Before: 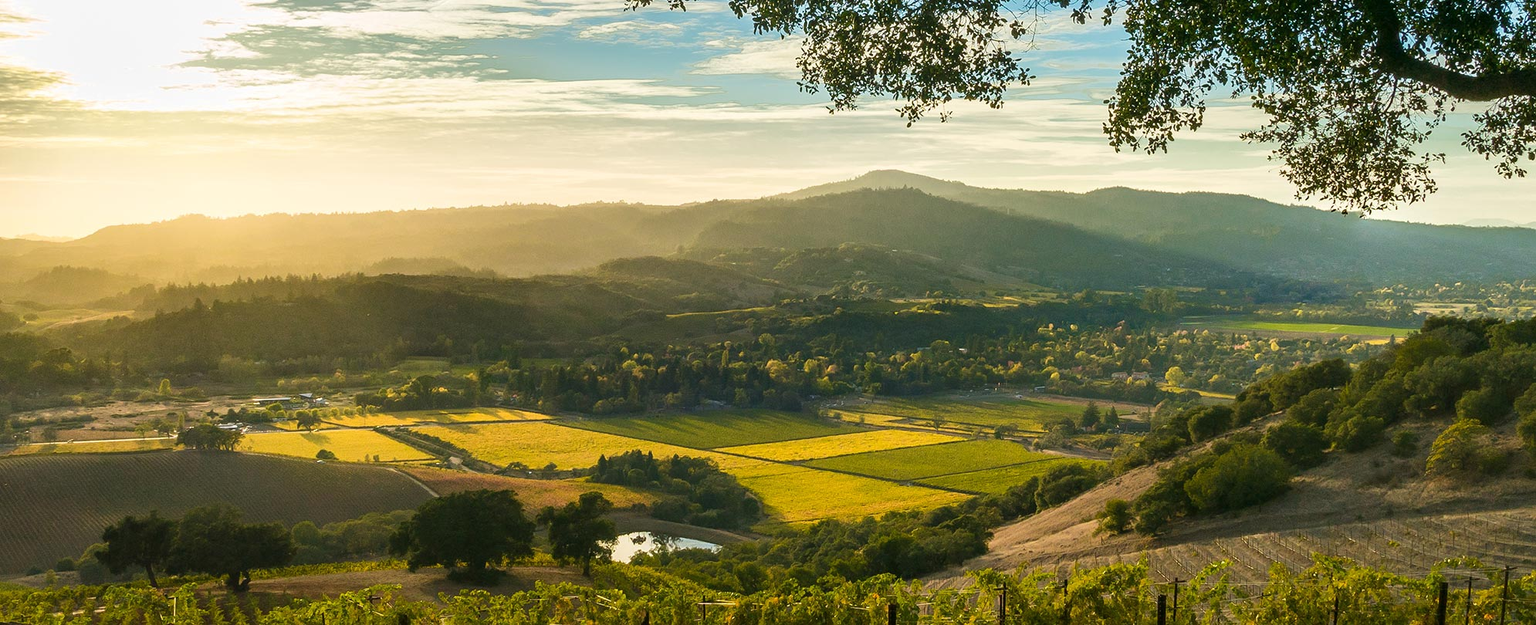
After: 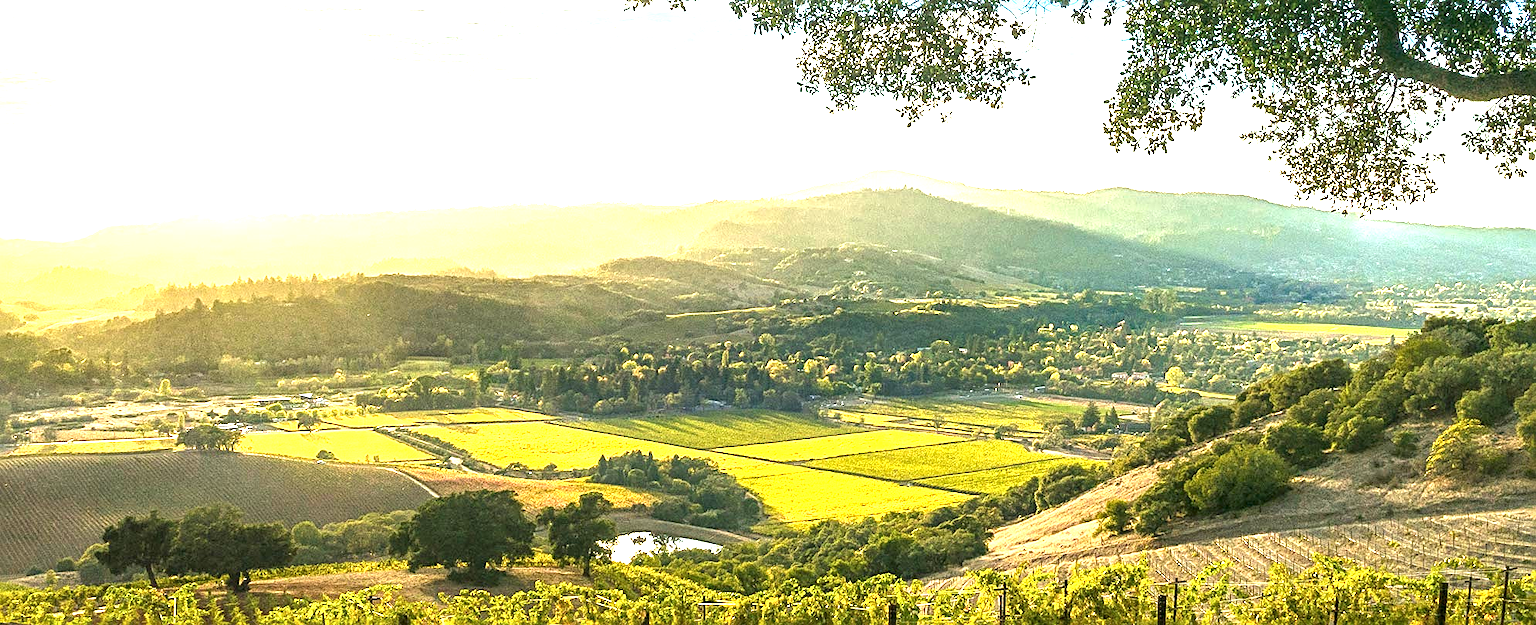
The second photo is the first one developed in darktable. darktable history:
local contrast: highlights 63%, detail 143%, midtone range 0.427
exposure: black level correction 0, exposure 1.758 EV, compensate highlight preservation false
sharpen: radius 3.083
tone equalizer: on, module defaults
